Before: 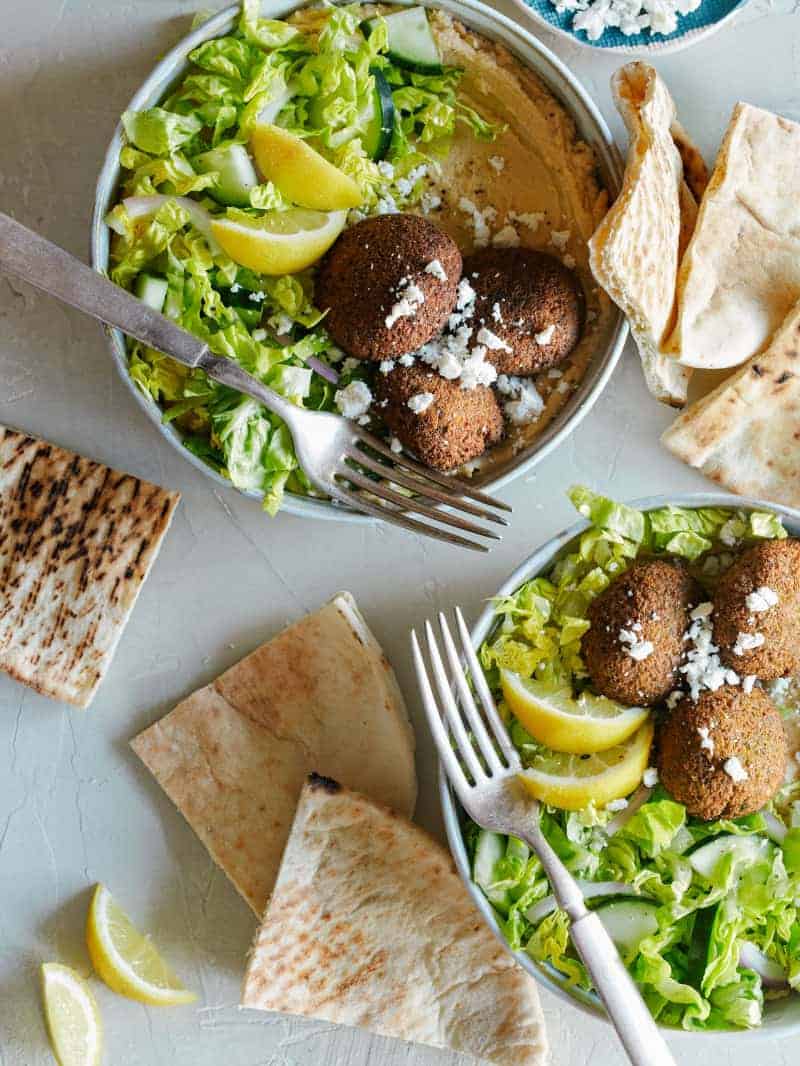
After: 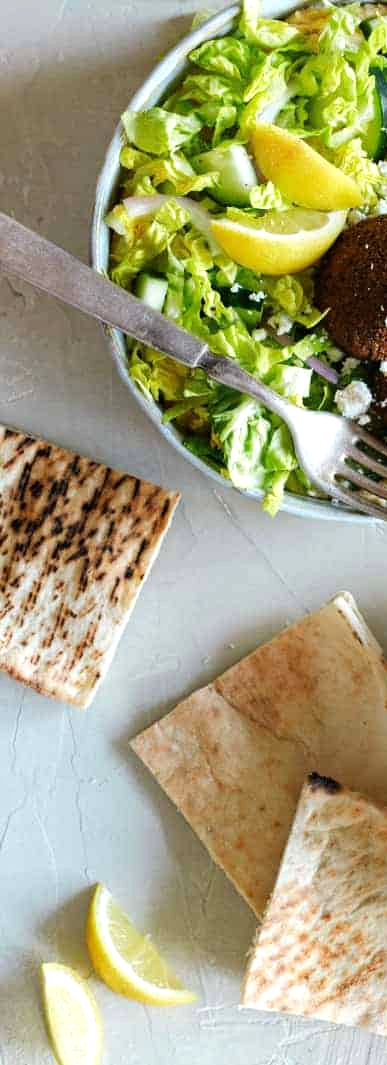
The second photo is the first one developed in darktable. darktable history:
crop and rotate: left 0.057%, top 0%, right 51.51%
tone equalizer: -8 EV -0.42 EV, -7 EV -0.399 EV, -6 EV -0.298 EV, -5 EV -0.238 EV, -3 EV 0.232 EV, -2 EV 0.345 EV, -1 EV 0.409 EV, +0 EV 0.399 EV
